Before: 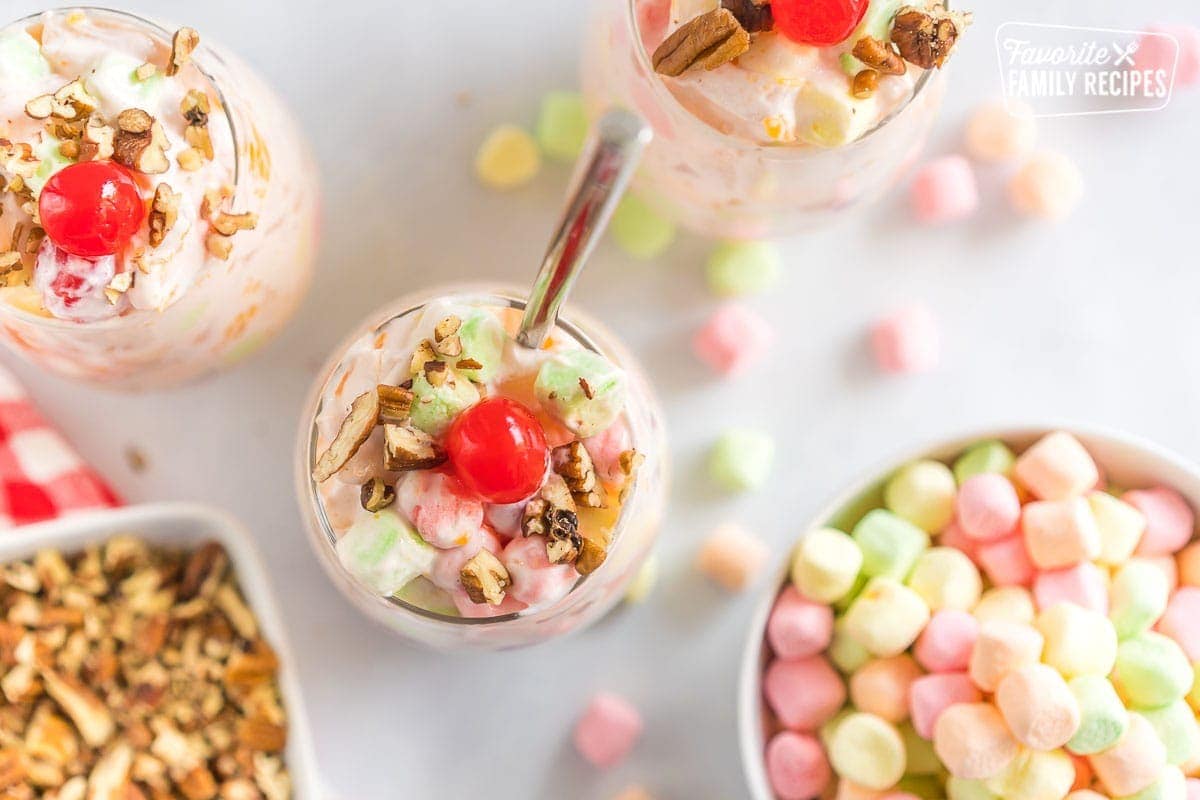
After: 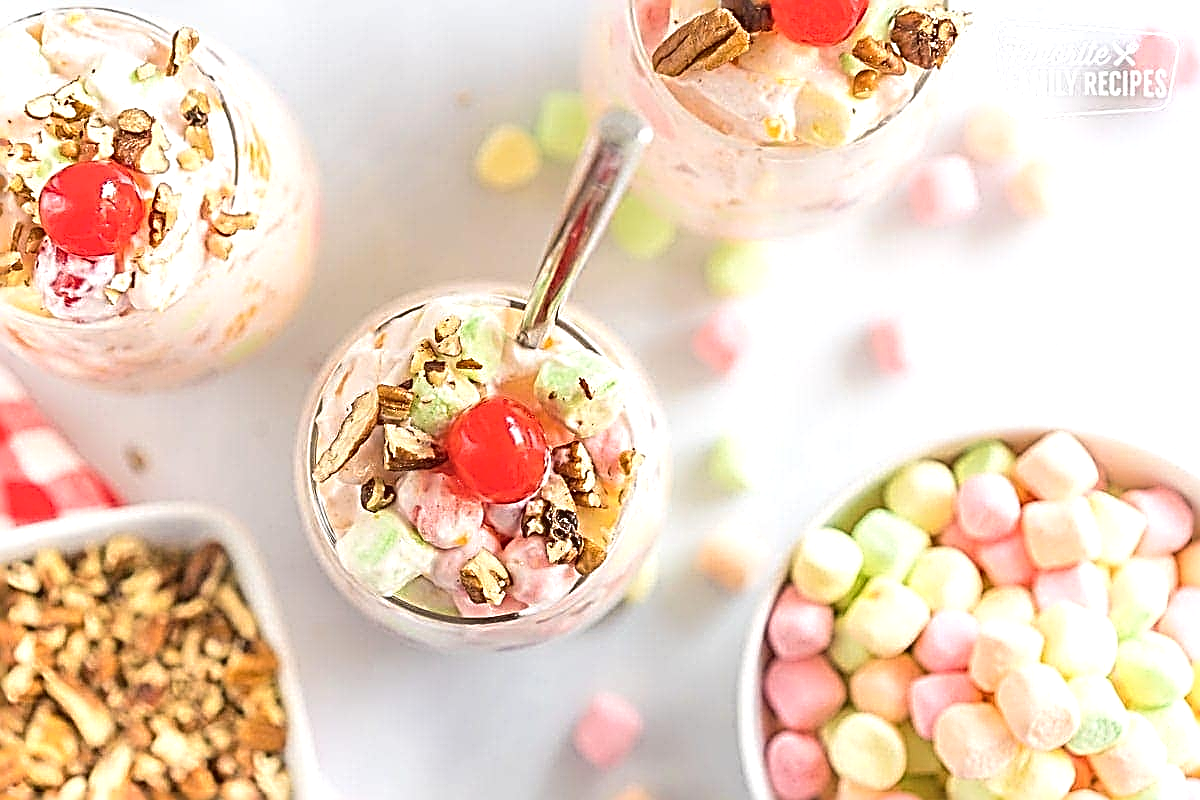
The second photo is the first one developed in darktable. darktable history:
contrast brightness saturation: contrast -0.105, saturation -0.099
sharpen: radius 3.152, amount 1.729
exposure: black level correction 0.001, exposure 0.499 EV, compensate exposure bias true, compensate highlight preservation false
